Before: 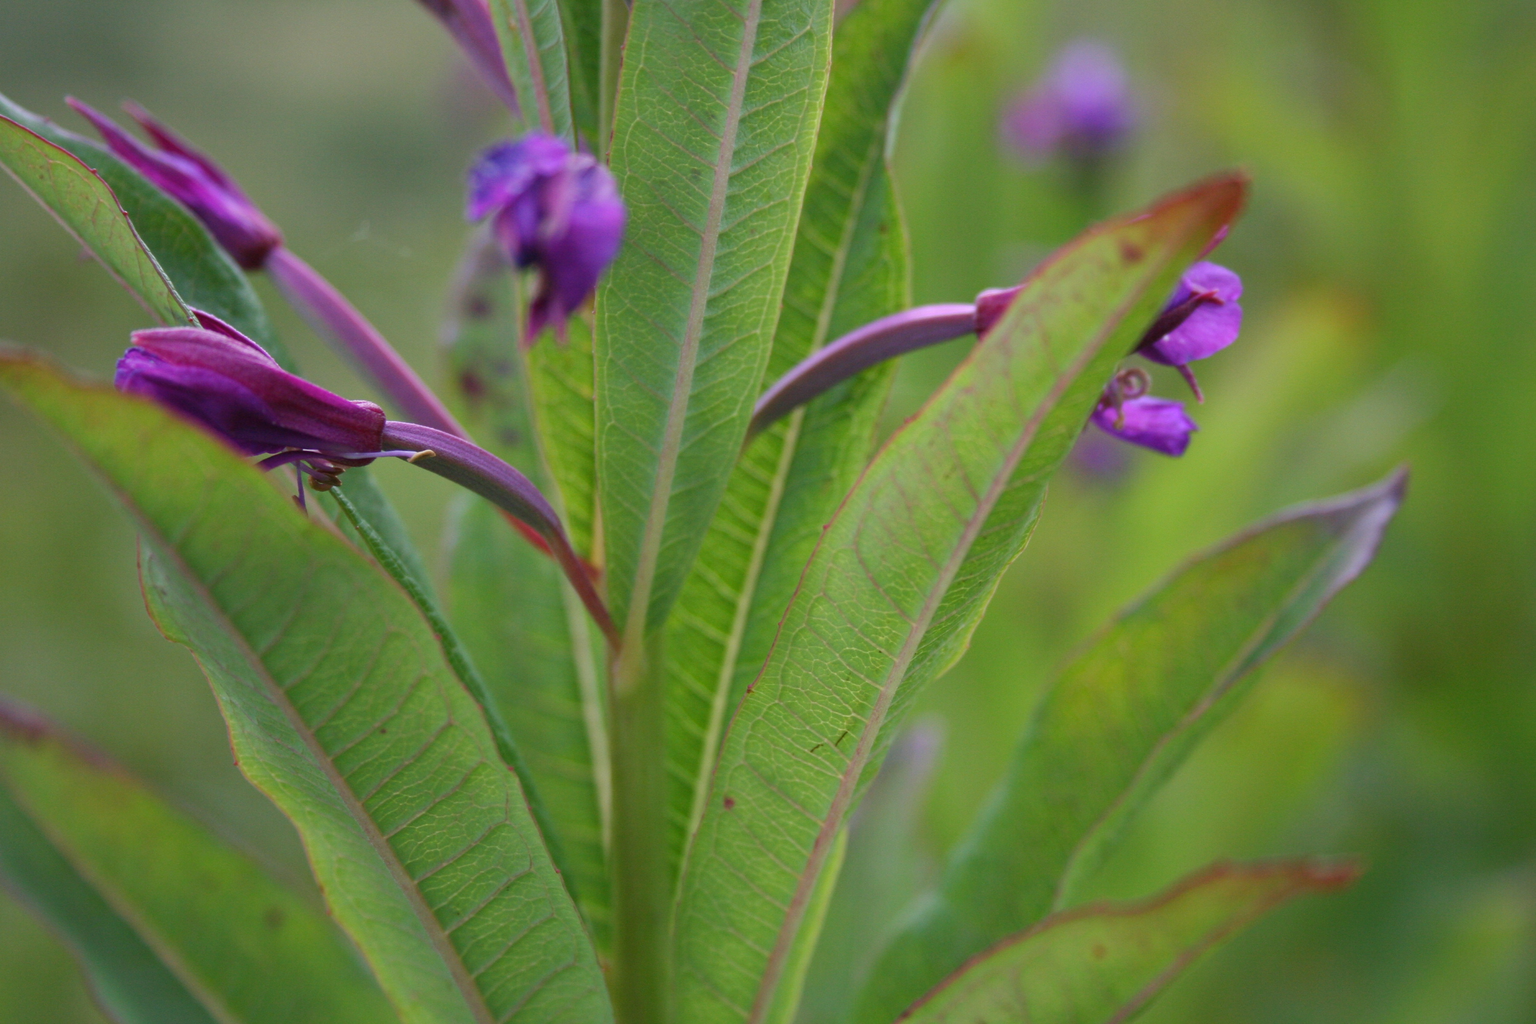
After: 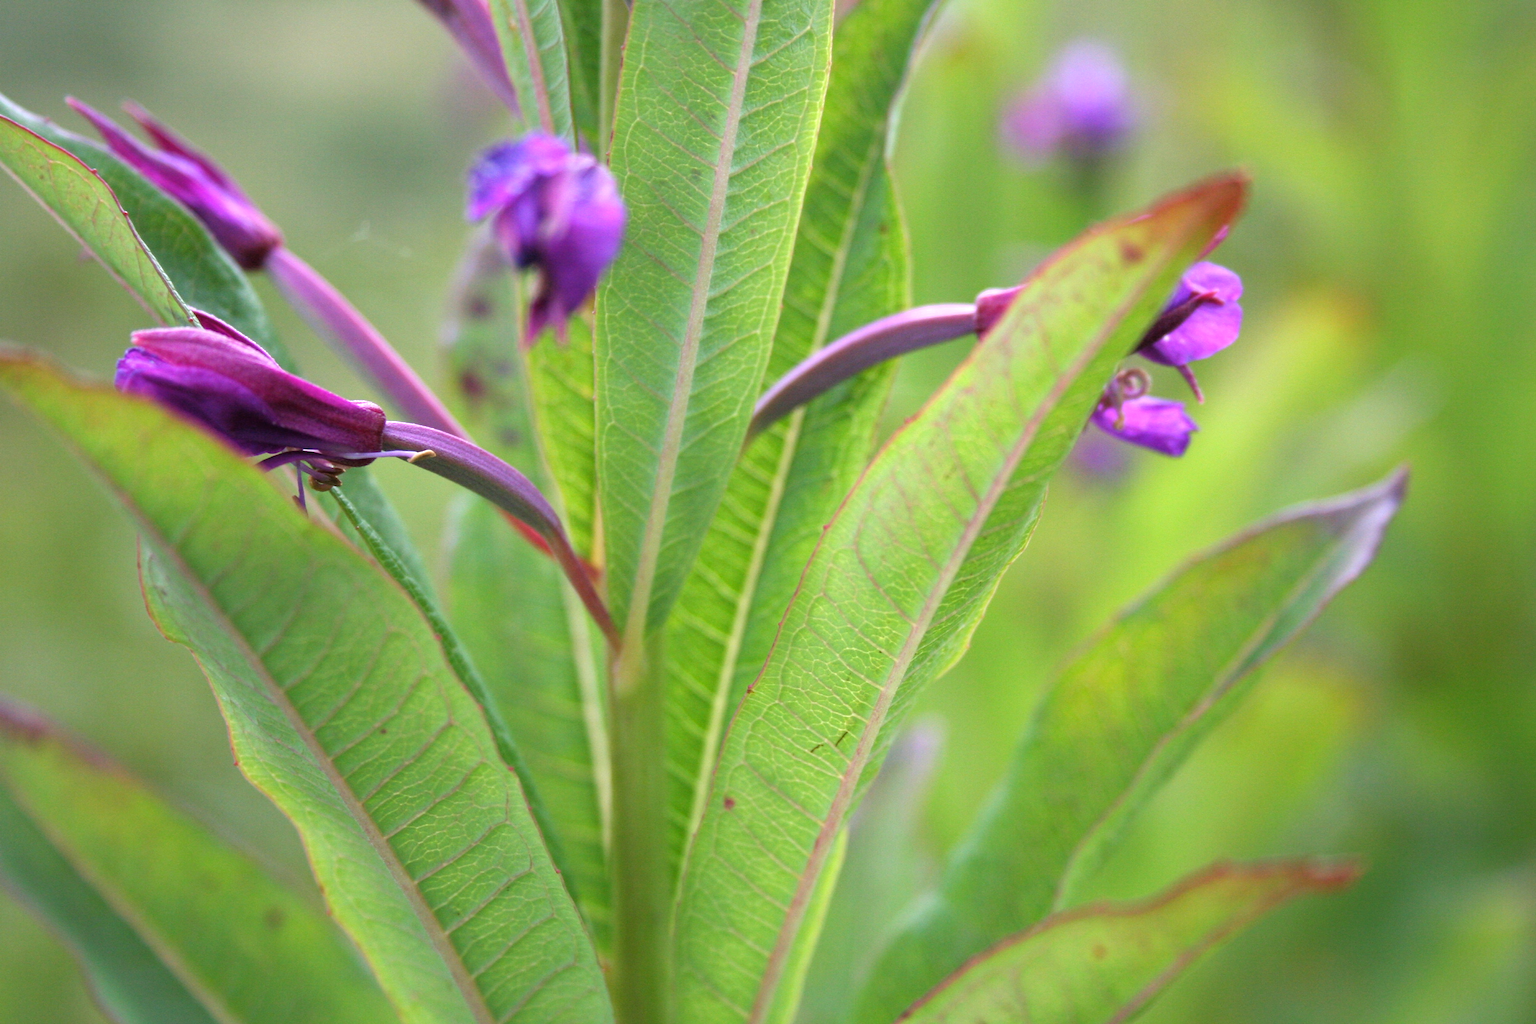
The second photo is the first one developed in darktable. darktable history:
tone equalizer: -8 EV -1.06 EV, -7 EV -0.995 EV, -6 EV -0.847 EV, -5 EV -0.56 EV, -3 EV 0.609 EV, -2 EV 0.861 EV, -1 EV 0.997 EV, +0 EV 1.06 EV
